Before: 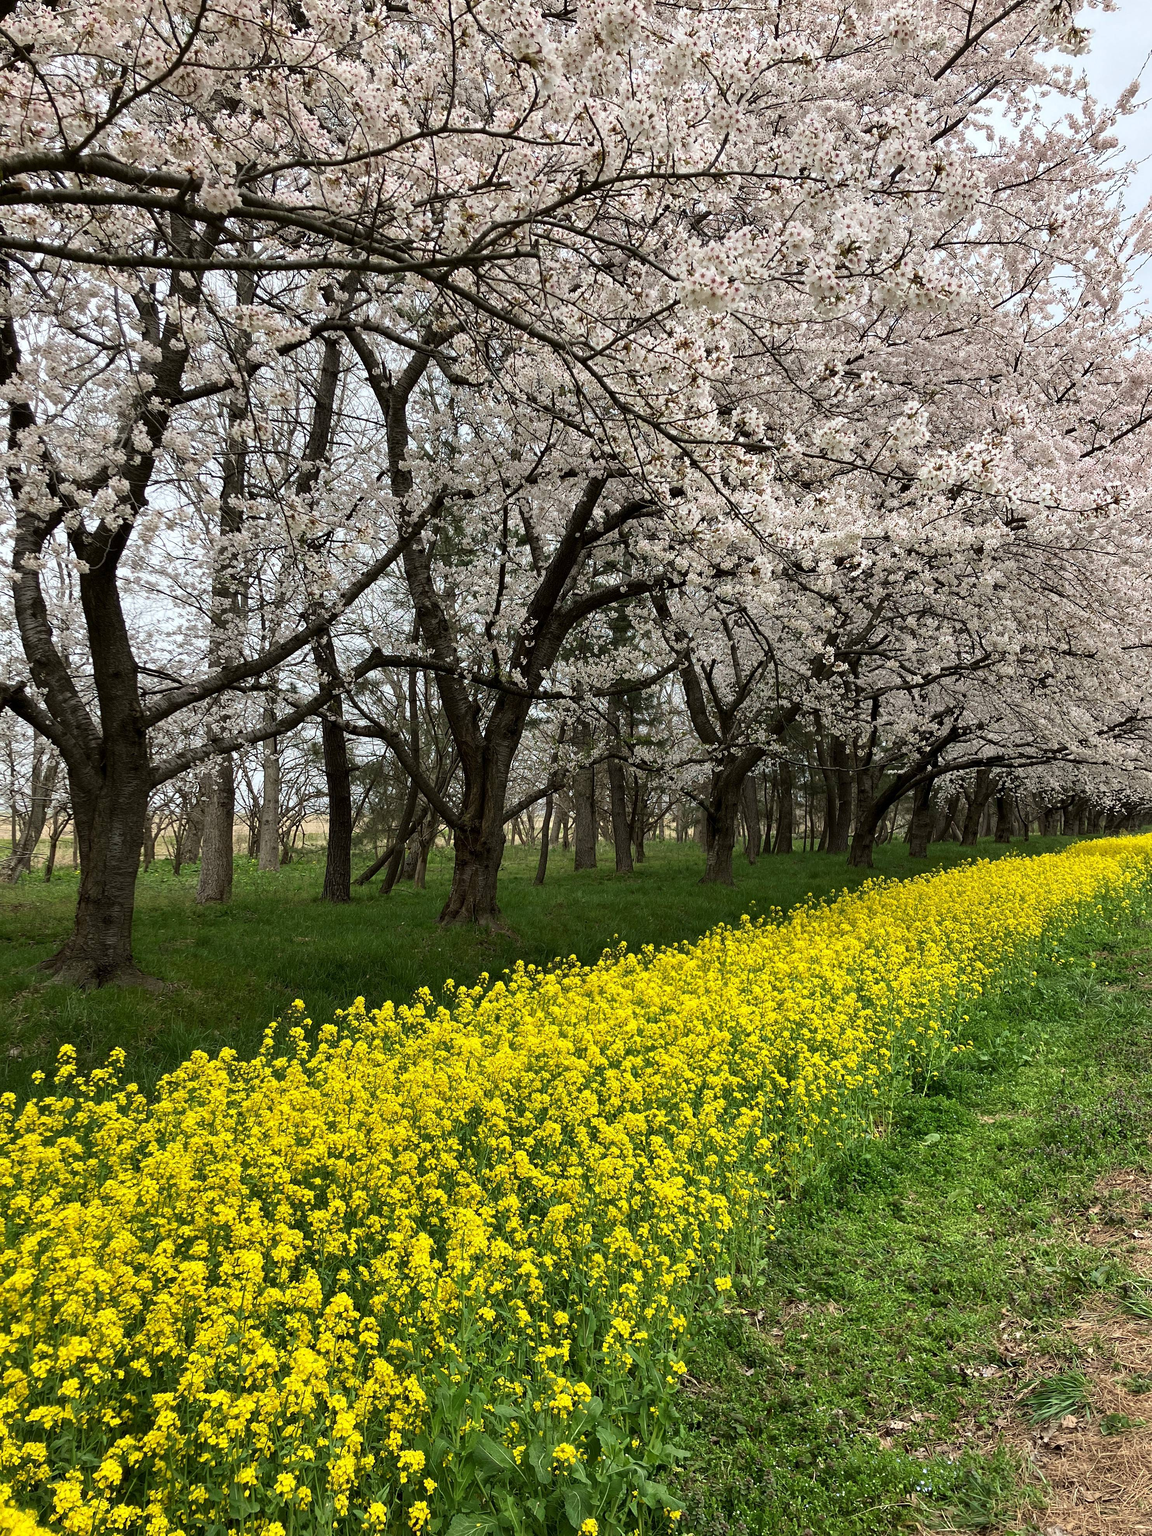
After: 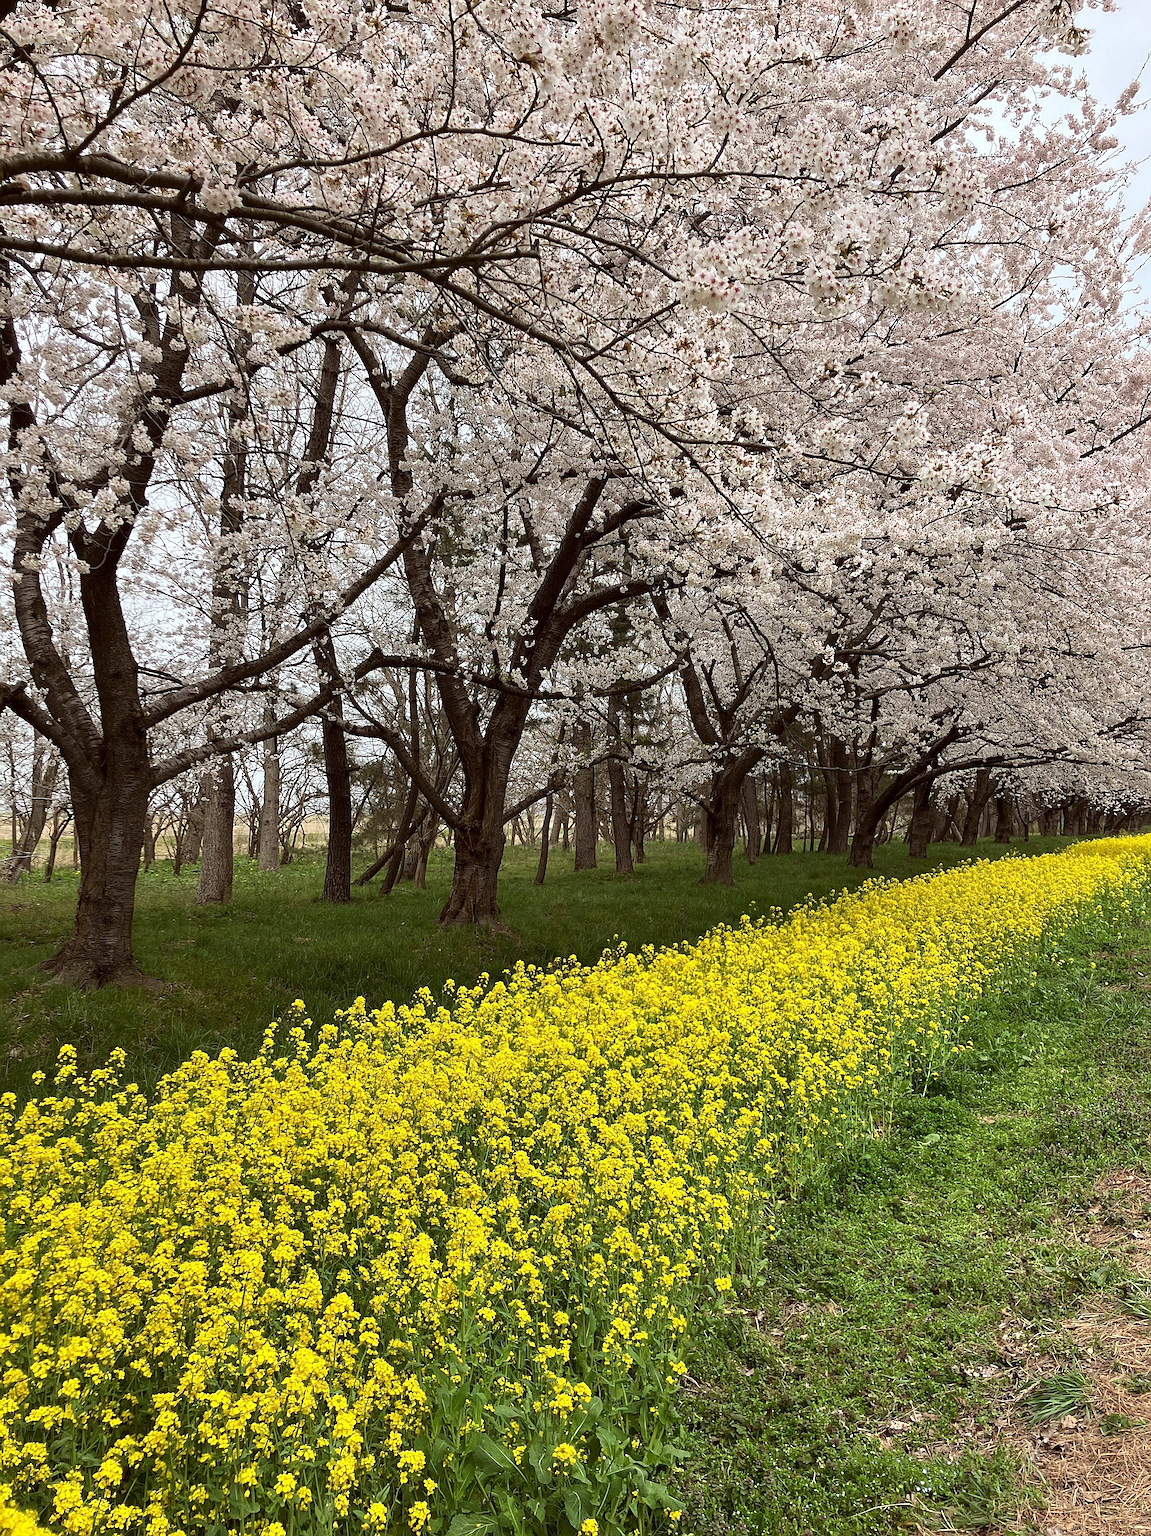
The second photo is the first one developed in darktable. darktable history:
color balance: mode lift, gamma, gain (sRGB), lift [1, 1.049, 1, 1]
sharpen: on, module defaults
